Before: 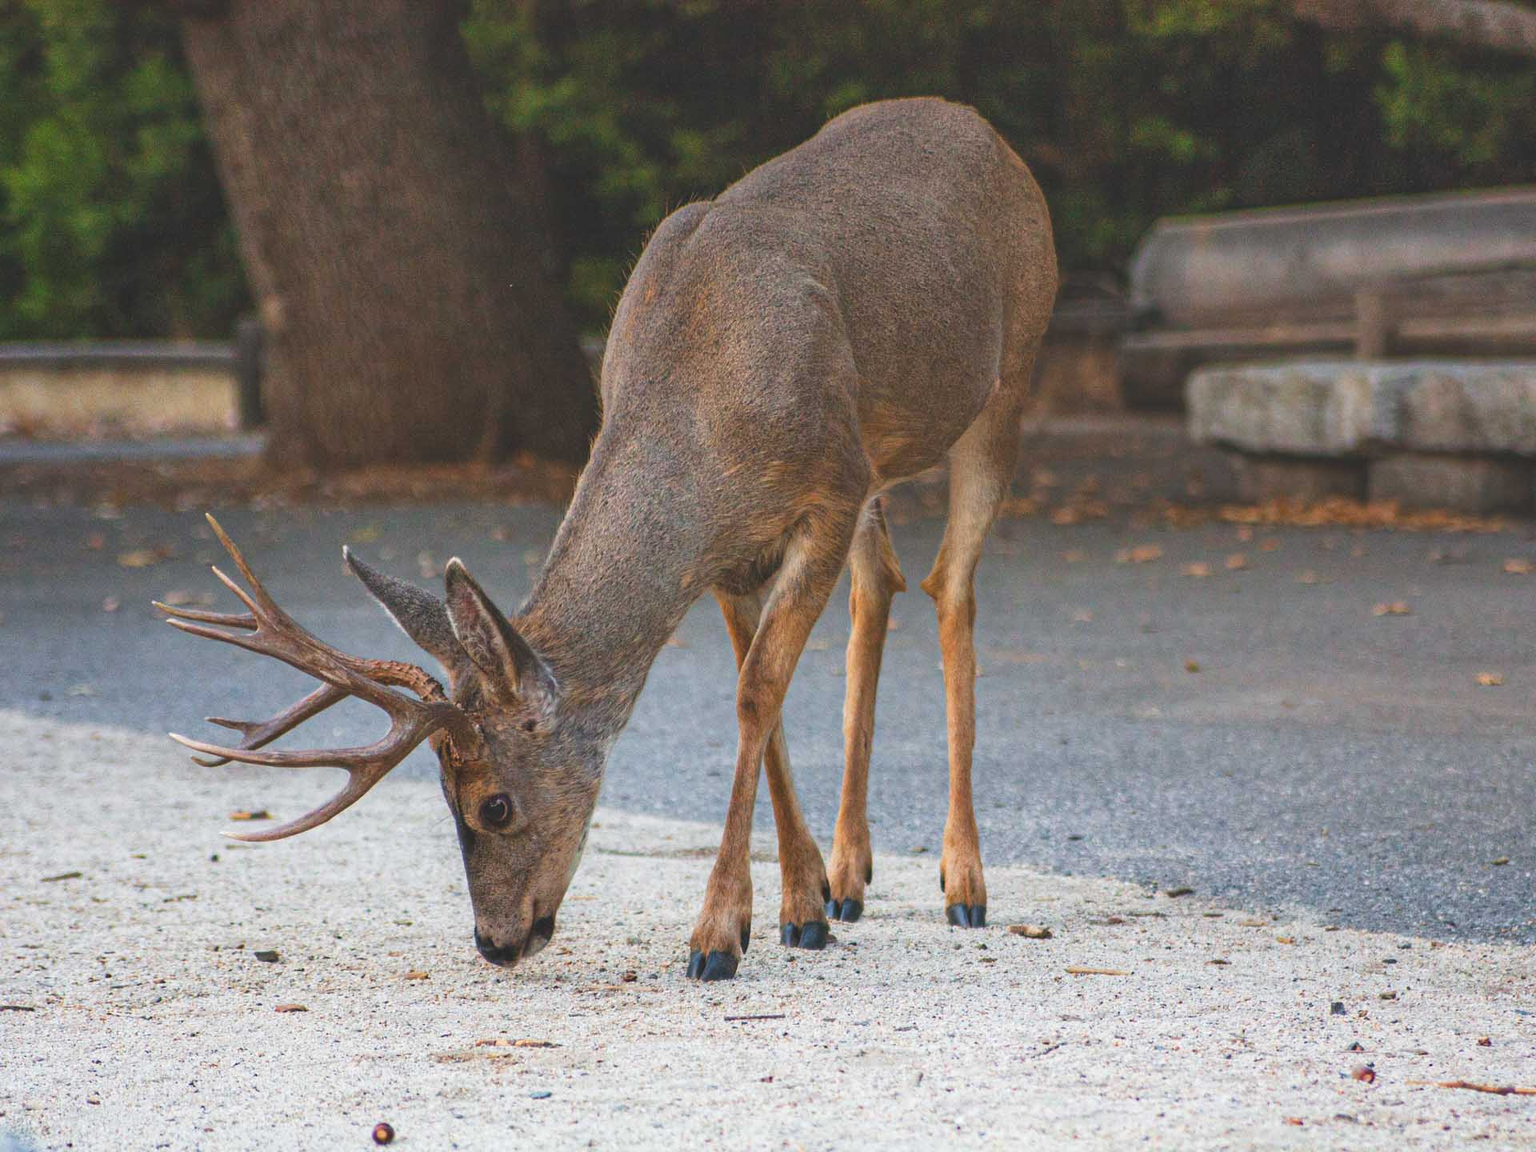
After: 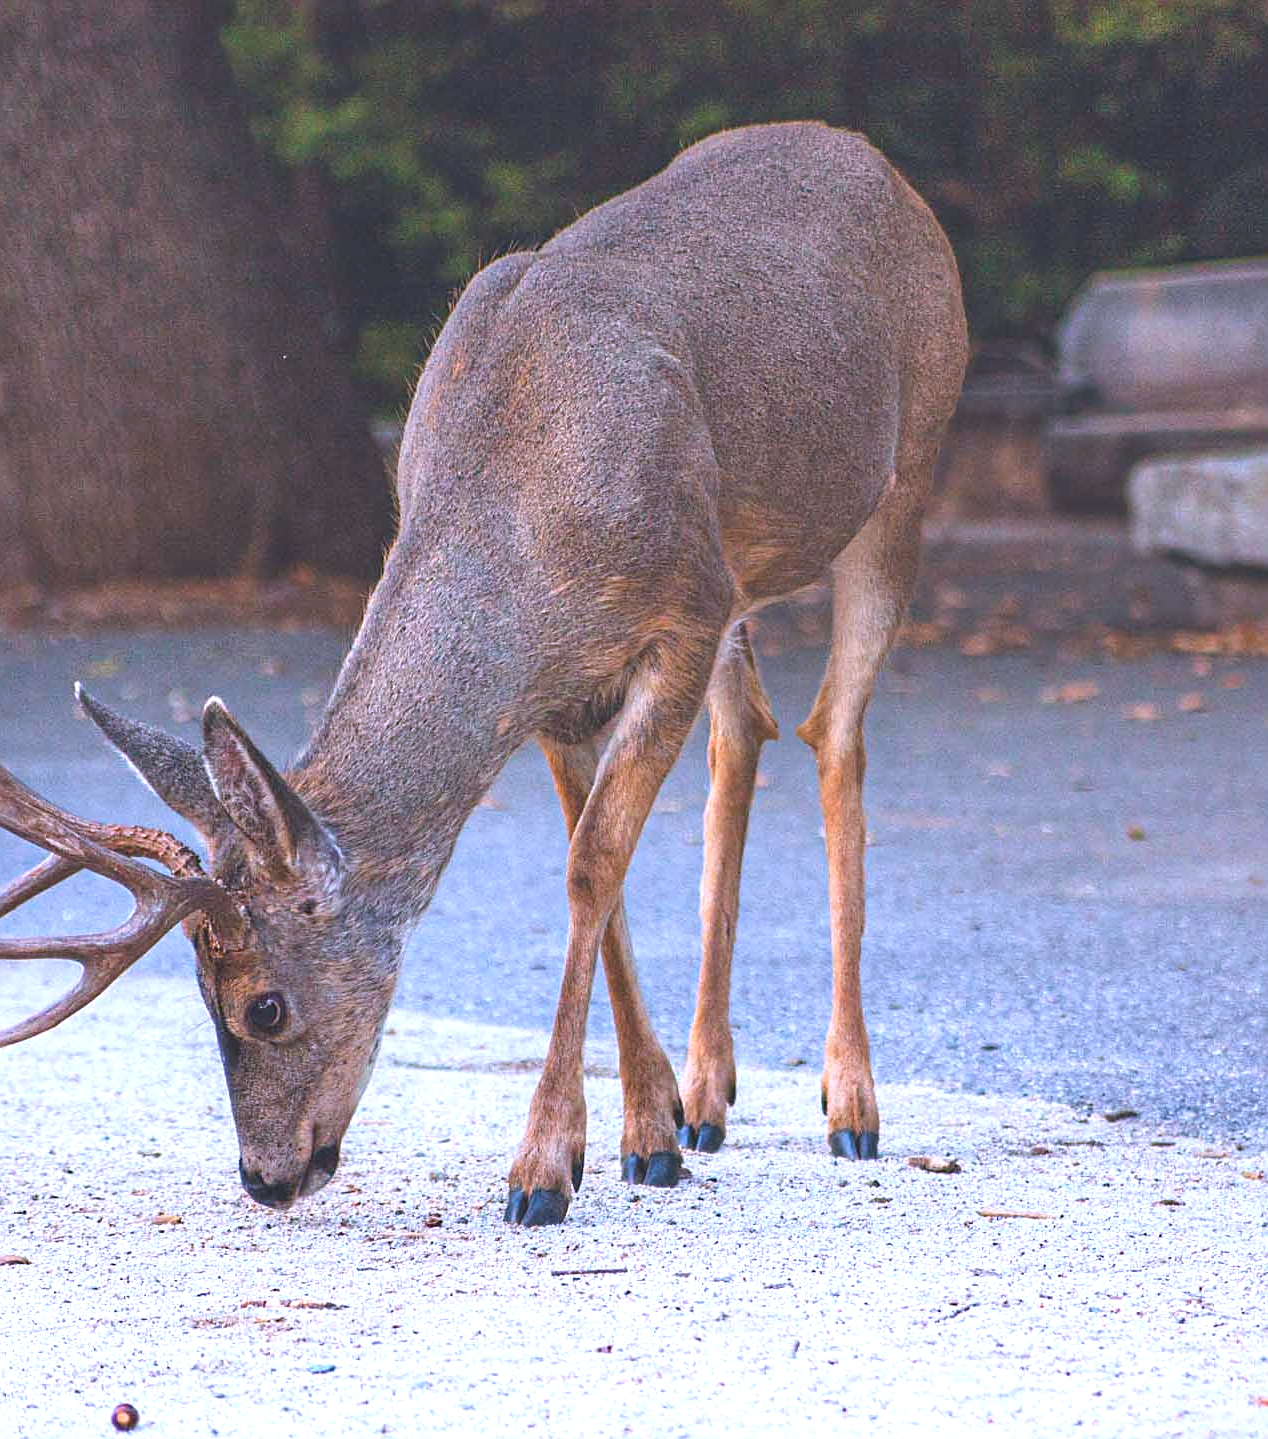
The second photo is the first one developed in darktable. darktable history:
crop and rotate: left 18.442%, right 15.508%
sharpen: on, module defaults
exposure: black level correction 0.001, exposure 0.5 EV, compensate exposure bias true, compensate highlight preservation false
color correction: highlights a* -4.18, highlights b* -10.81
white balance: red 1.042, blue 1.17
